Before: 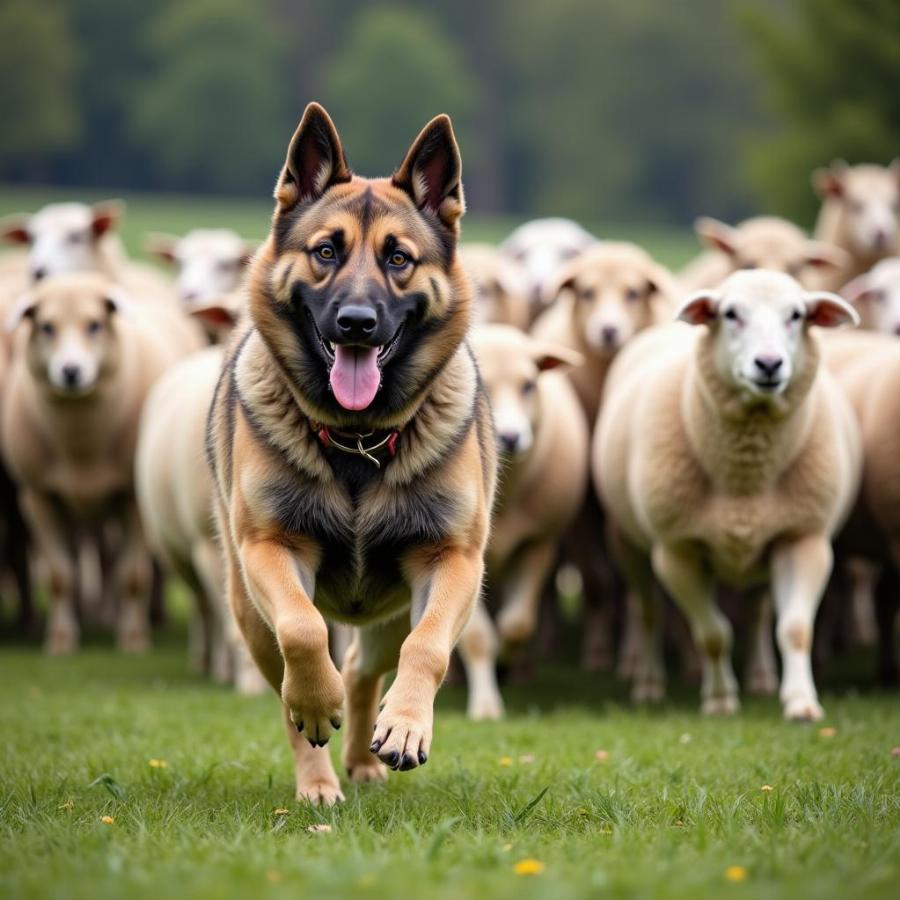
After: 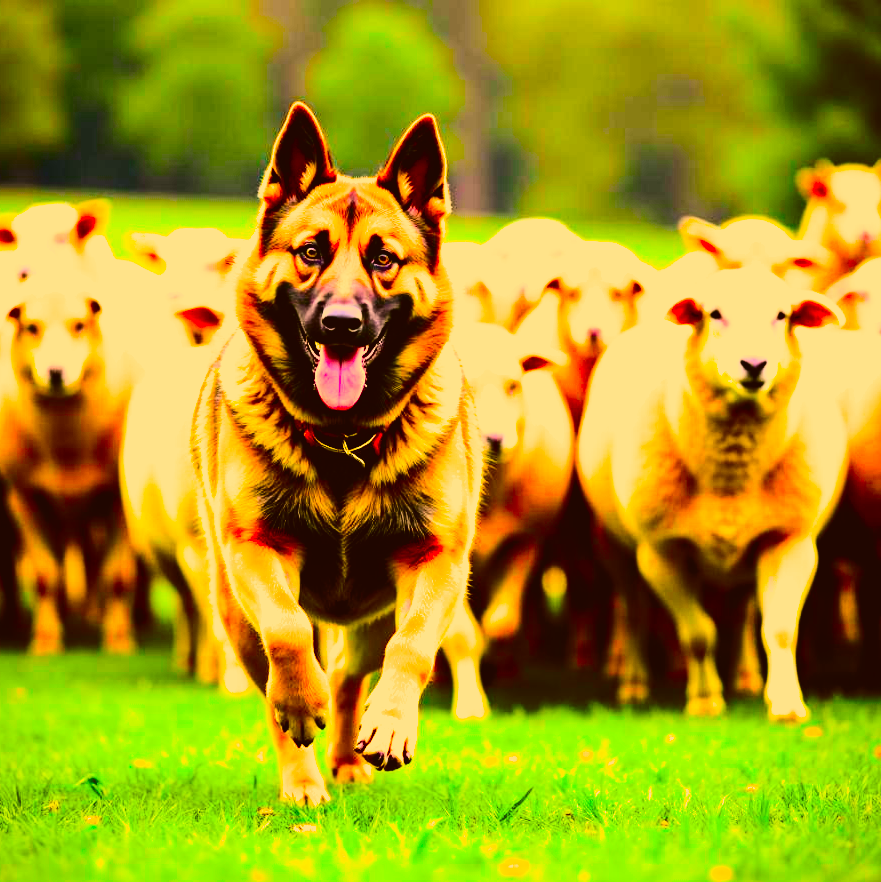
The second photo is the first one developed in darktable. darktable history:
contrast brightness saturation: brightness -0.25, saturation 0.205
color balance rgb: shadows lift › chroma 3.785%, shadows lift › hue 88.06°, linear chroma grading › global chroma 20.033%, perceptual saturation grading › global saturation 10.003%, perceptual brilliance grading › highlights 16.154%, perceptual brilliance grading › mid-tones 6.647%, perceptual brilliance grading › shadows -14.652%
filmic rgb: black relative exposure -7.99 EV, white relative exposure 4.03 EV, hardness 4.11, latitude 49.78%, contrast 1.1, color science v6 (2022)
crop: left 1.729%, right 0.275%, bottom 1.996%
exposure: black level correction 0.001, exposure 1.399 EV, compensate exposure bias true, compensate highlight preservation false
color correction: highlights a* 10.62, highlights b* 30.75, shadows a* 2.89, shadows b* 17.36, saturation 1.75
tone curve: curves: ch0 [(0, 0.03) (0.113, 0.087) (0.207, 0.184) (0.515, 0.612) (0.712, 0.793) (1, 0.946)]; ch1 [(0, 0) (0.172, 0.123) (0.317, 0.279) (0.407, 0.401) (0.476, 0.482) (0.505, 0.499) (0.534, 0.534) (0.632, 0.645) (0.726, 0.745) (1, 1)]; ch2 [(0, 0) (0.411, 0.424) (0.505, 0.505) (0.521, 0.524) (0.541, 0.569) (0.65, 0.699) (1, 1)], color space Lab, independent channels, preserve colors none
